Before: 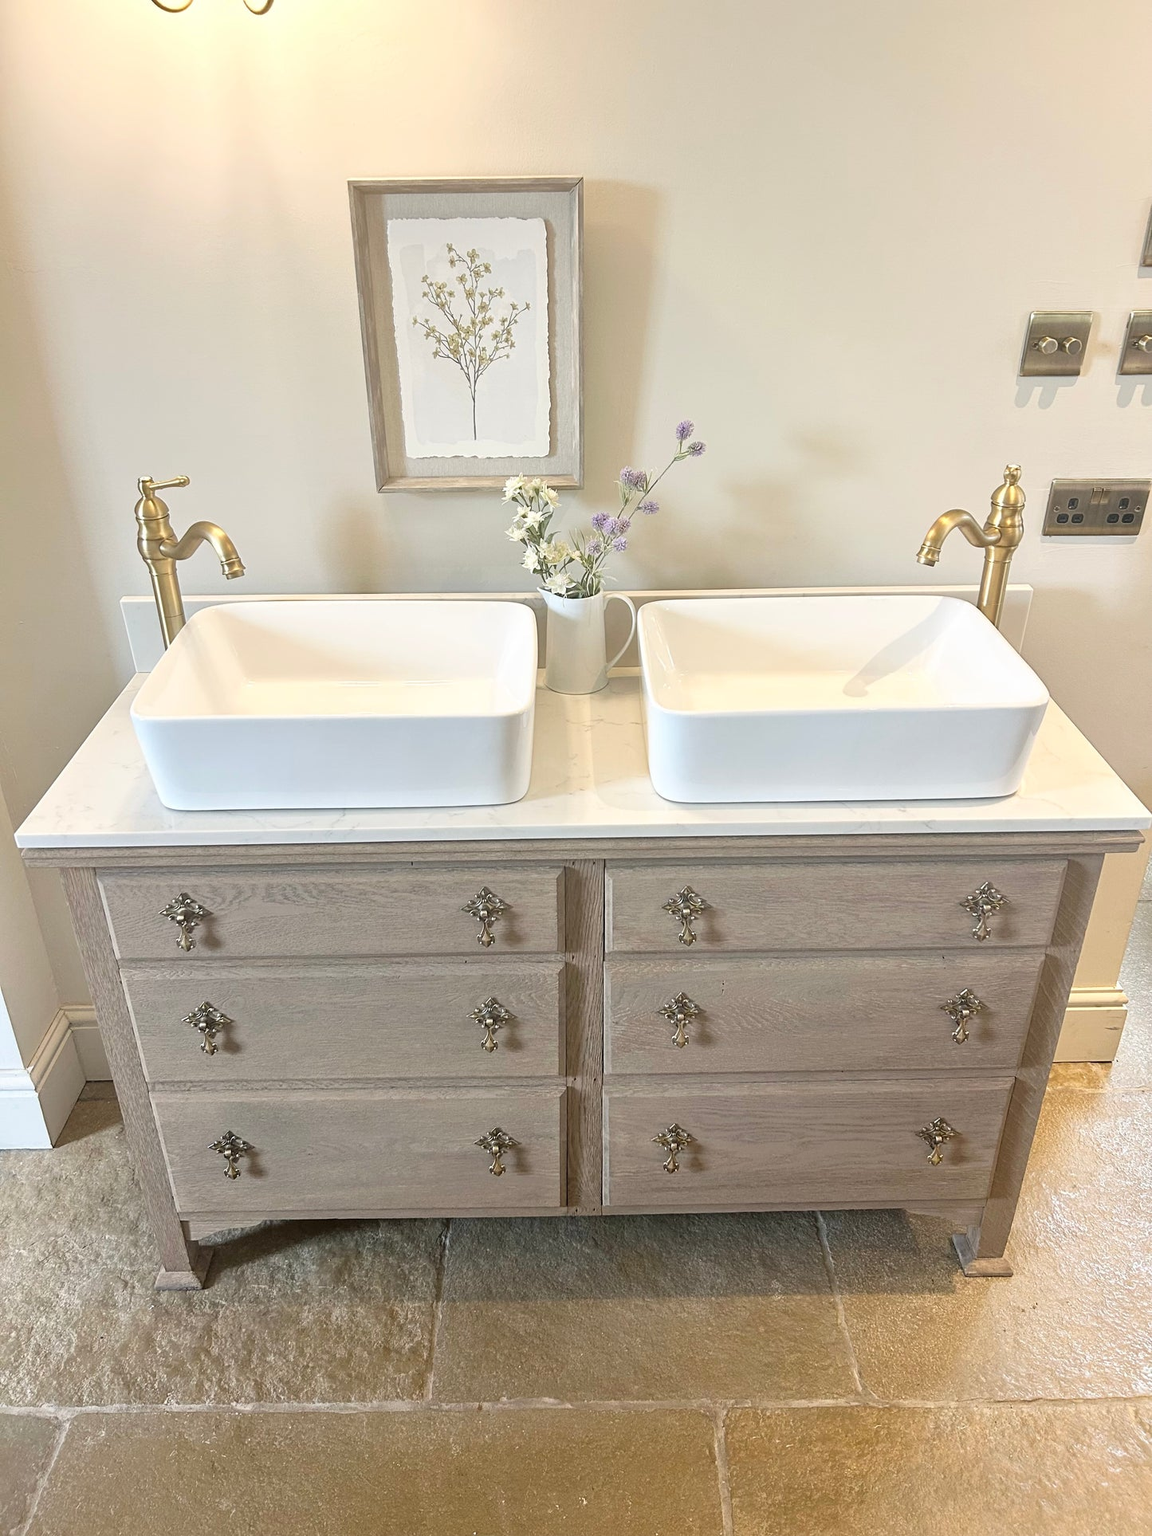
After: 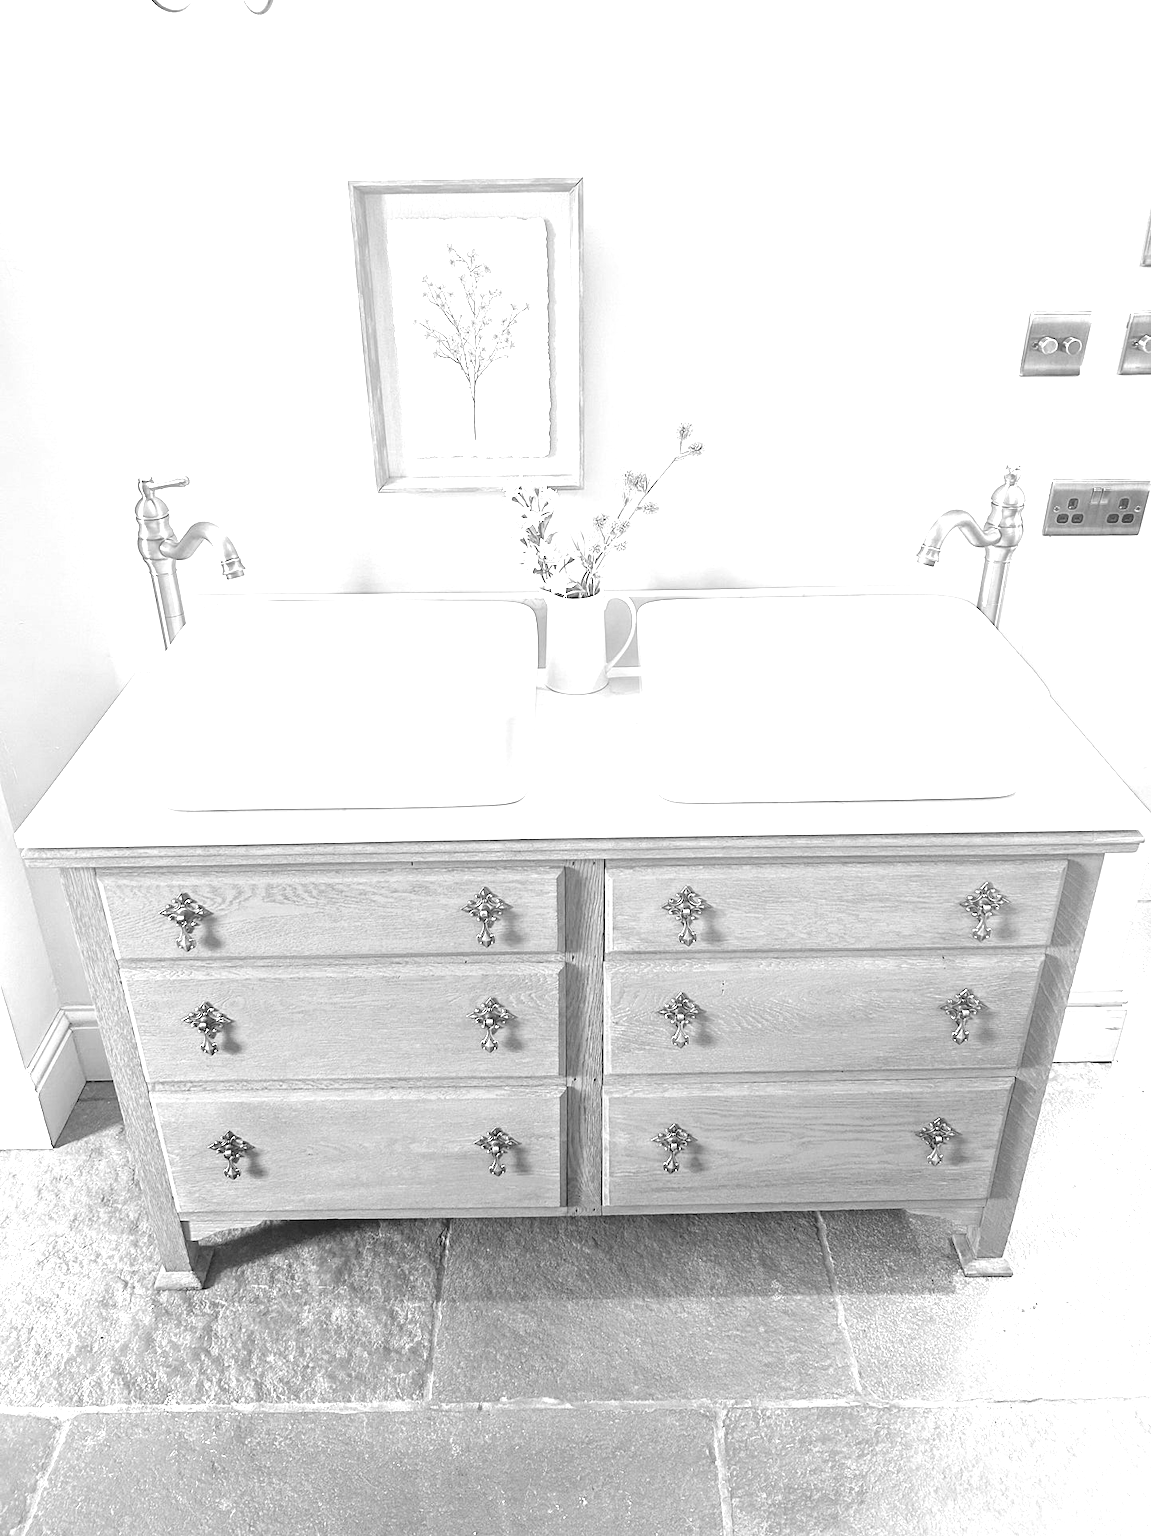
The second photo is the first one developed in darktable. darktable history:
exposure: black level correction 0, exposure 1.3 EV, compensate exposure bias true, compensate highlight preservation false
monochrome: a -35.87, b 49.73, size 1.7
